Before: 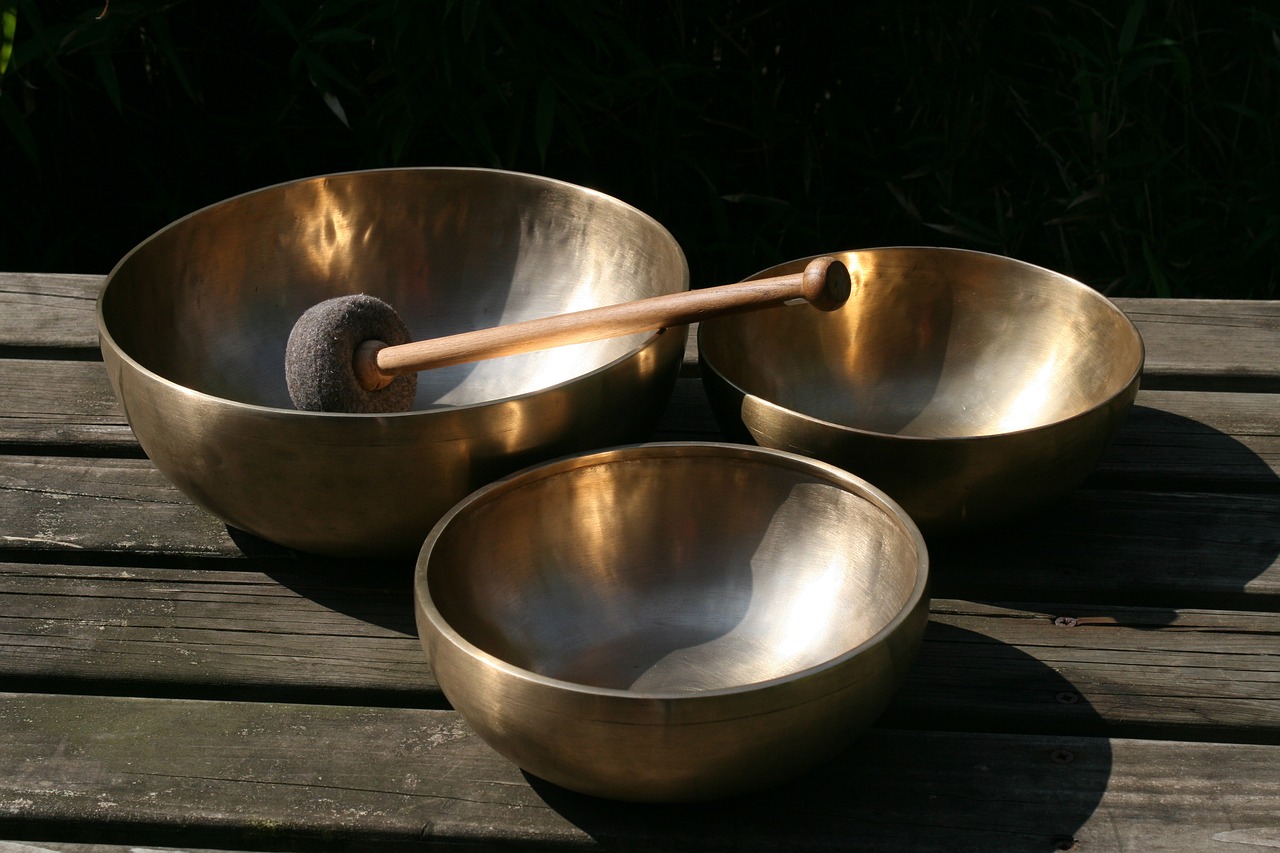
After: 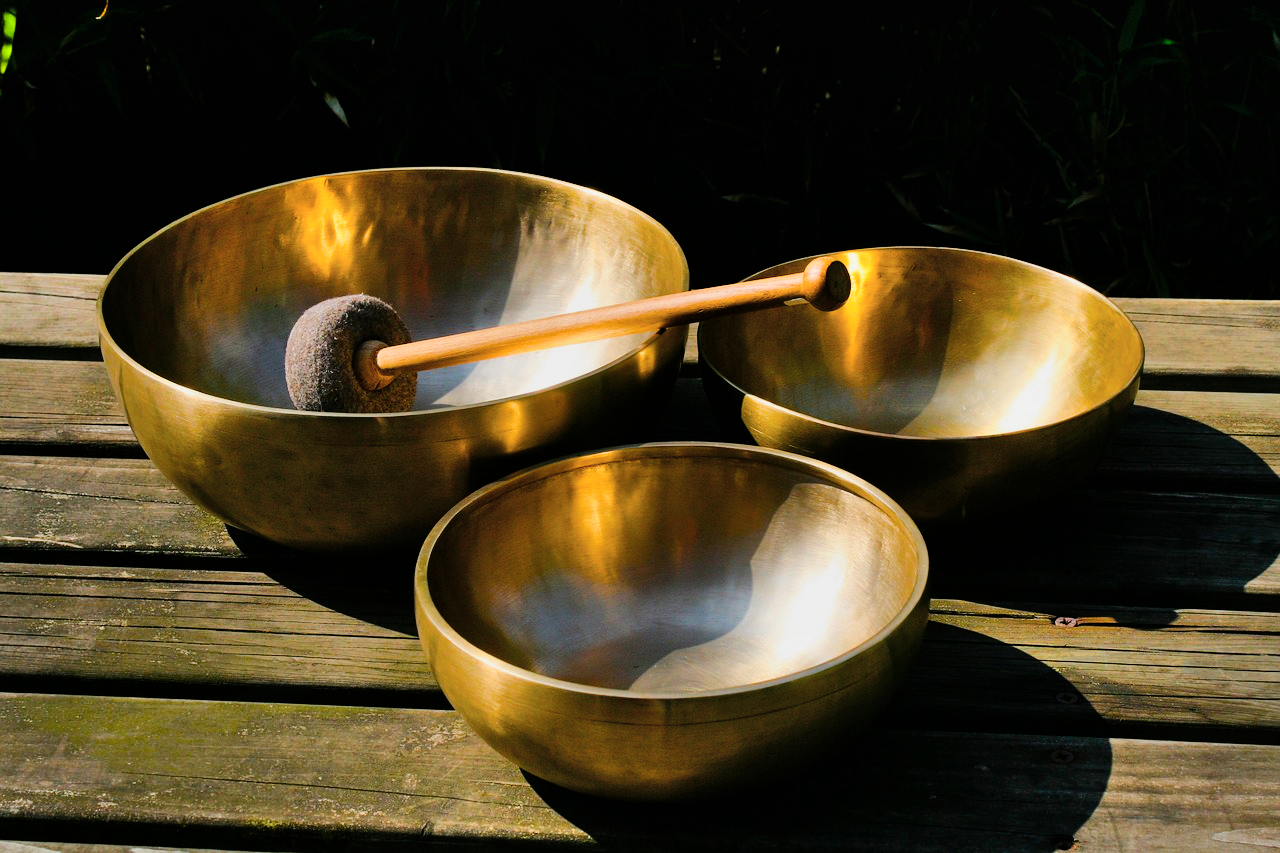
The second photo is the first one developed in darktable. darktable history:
shadows and highlights: shadows 60, soften with gaussian
color balance rgb: linear chroma grading › shadows 10%, linear chroma grading › highlights 10%, linear chroma grading › global chroma 15%, linear chroma grading › mid-tones 15%, perceptual saturation grading › global saturation 40%, perceptual saturation grading › highlights -25%, perceptual saturation grading › mid-tones 35%, perceptual saturation grading › shadows 35%, perceptual brilliance grading › global brilliance 11.29%, global vibrance 11.29%
filmic rgb: hardness 4.17
